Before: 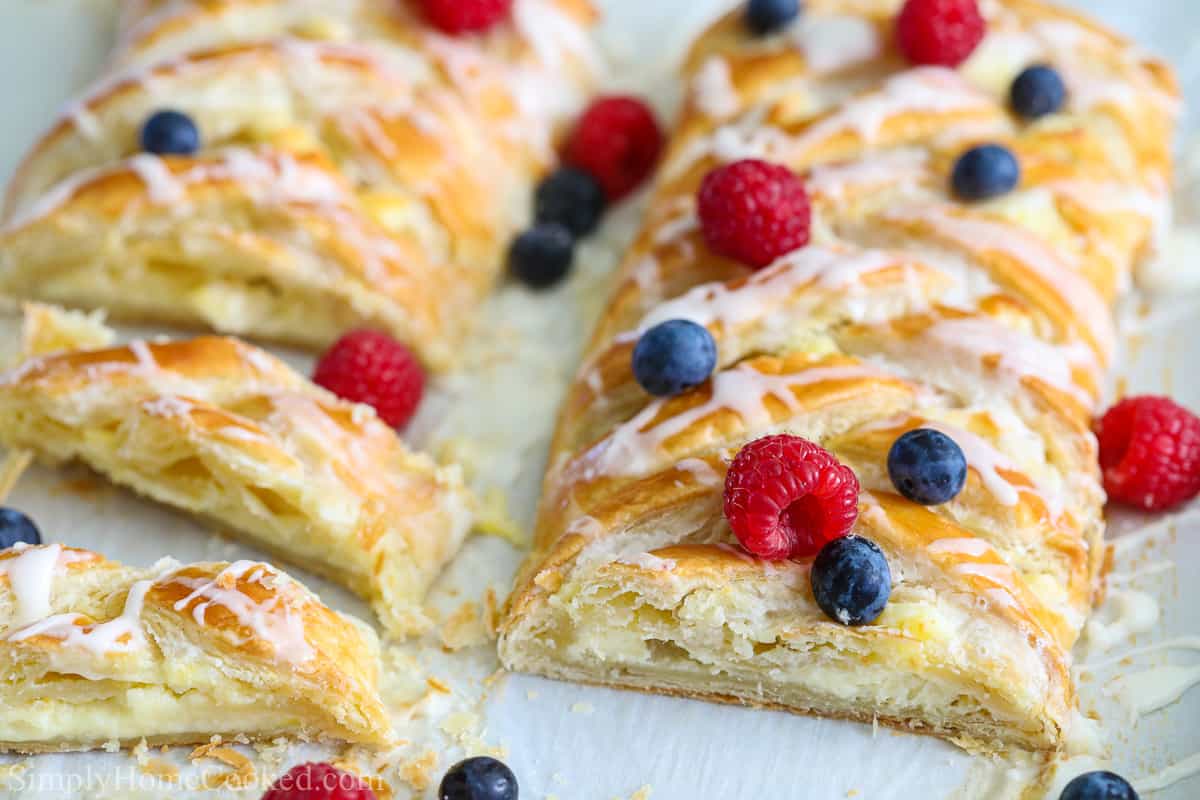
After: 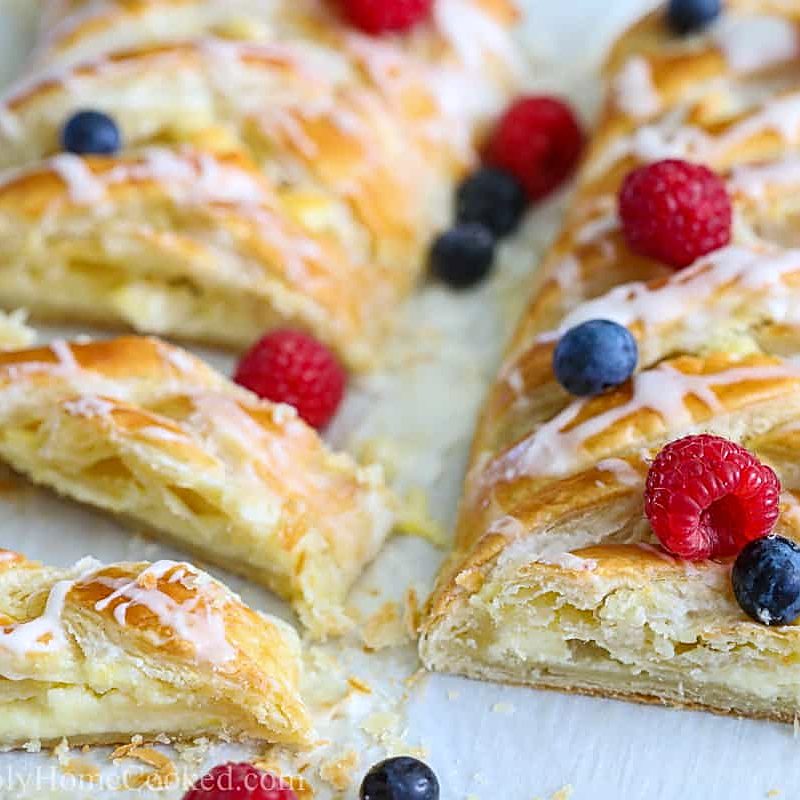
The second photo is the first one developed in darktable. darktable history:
sharpen: on, module defaults
crop and rotate: left 6.617%, right 26.717%
white balance: red 0.983, blue 1.036
